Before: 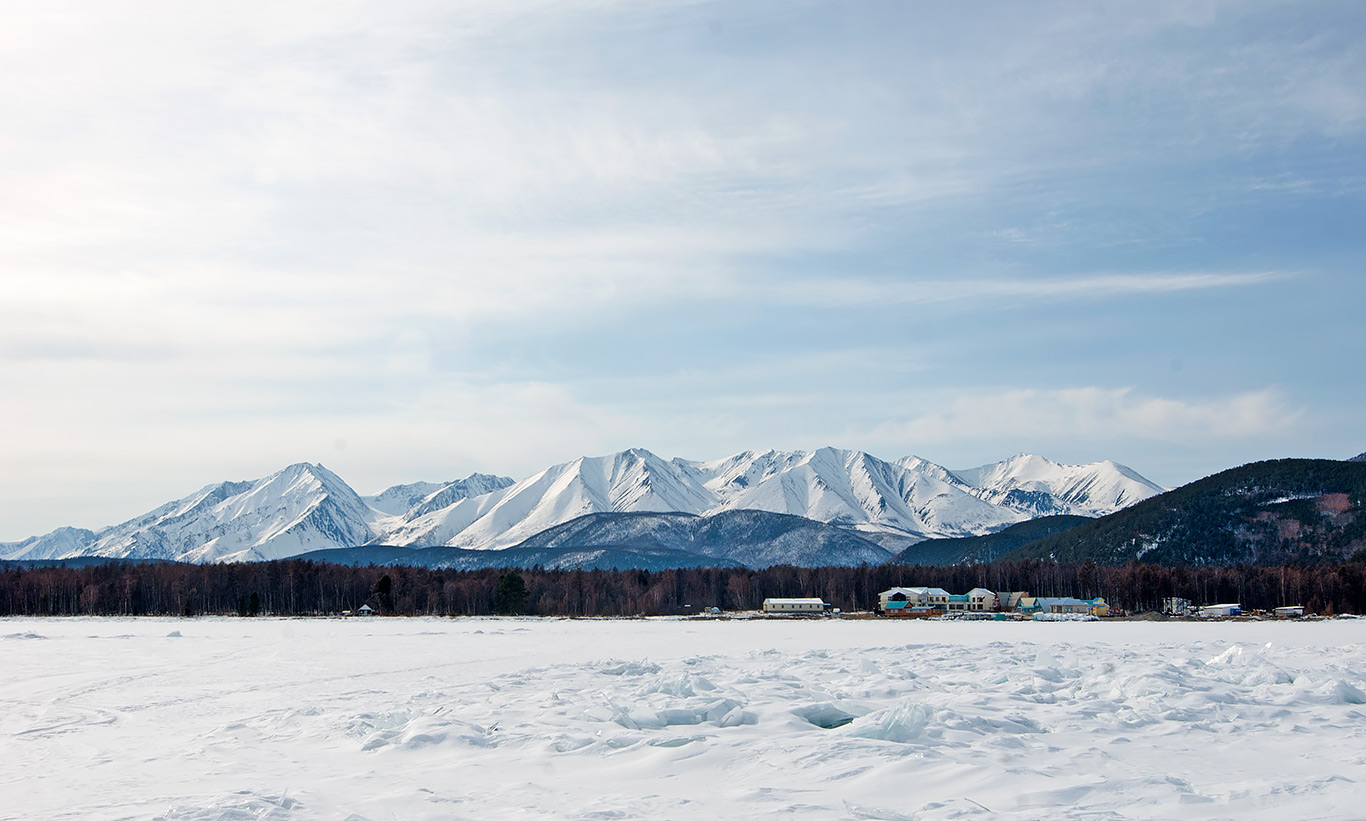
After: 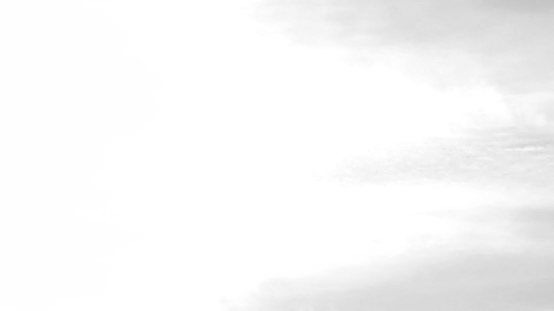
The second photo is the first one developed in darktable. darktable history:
monochrome: size 1
tone equalizer: -8 EV -0.417 EV, -7 EV -0.389 EV, -6 EV -0.333 EV, -5 EV -0.222 EV, -3 EV 0.222 EV, -2 EV 0.333 EV, -1 EV 0.389 EV, +0 EV 0.417 EV, edges refinement/feathering 500, mask exposure compensation -1.57 EV, preserve details no
color balance rgb: perceptual saturation grading › global saturation 35%, perceptual saturation grading › highlights -30%, perceptual saturation grading › shadows 35%, perceptual brilliance grading › global brilliance 3%, perceptual brilliance grading › highlights -3%, perceptual brilliance grading › shadows 3%
crop: left 15.452%, top 5.459%, right 43.956%, bottom 56.62%
contrast brightness saturation: contrast 0.04, saturation 0.16
shadows and highlights: radius 264.75, soften with gaussian
sharpen: on, module defaults
levels: levels [0, 0.43, 0.984]
